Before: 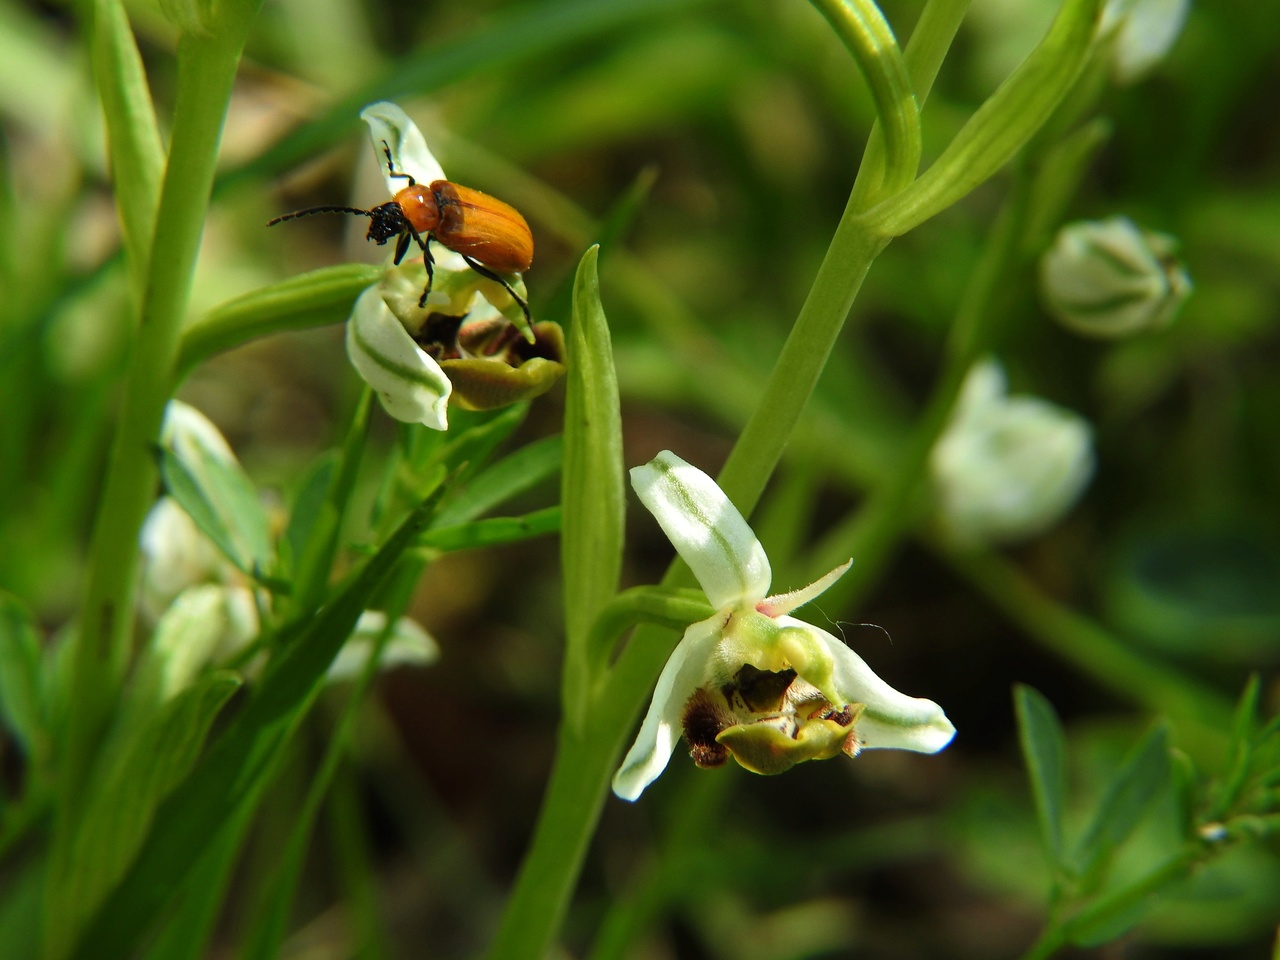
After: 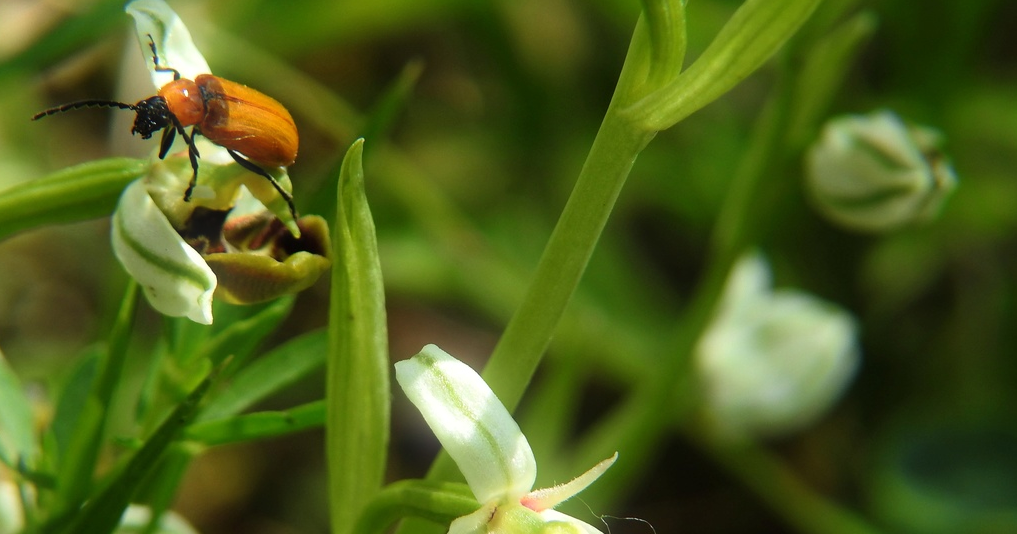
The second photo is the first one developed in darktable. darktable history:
bloom: size 5%, threshold 95%, strength 15%
crop: left 18.38%, top 11.092%, right 2.134%, bottom 33.217%
